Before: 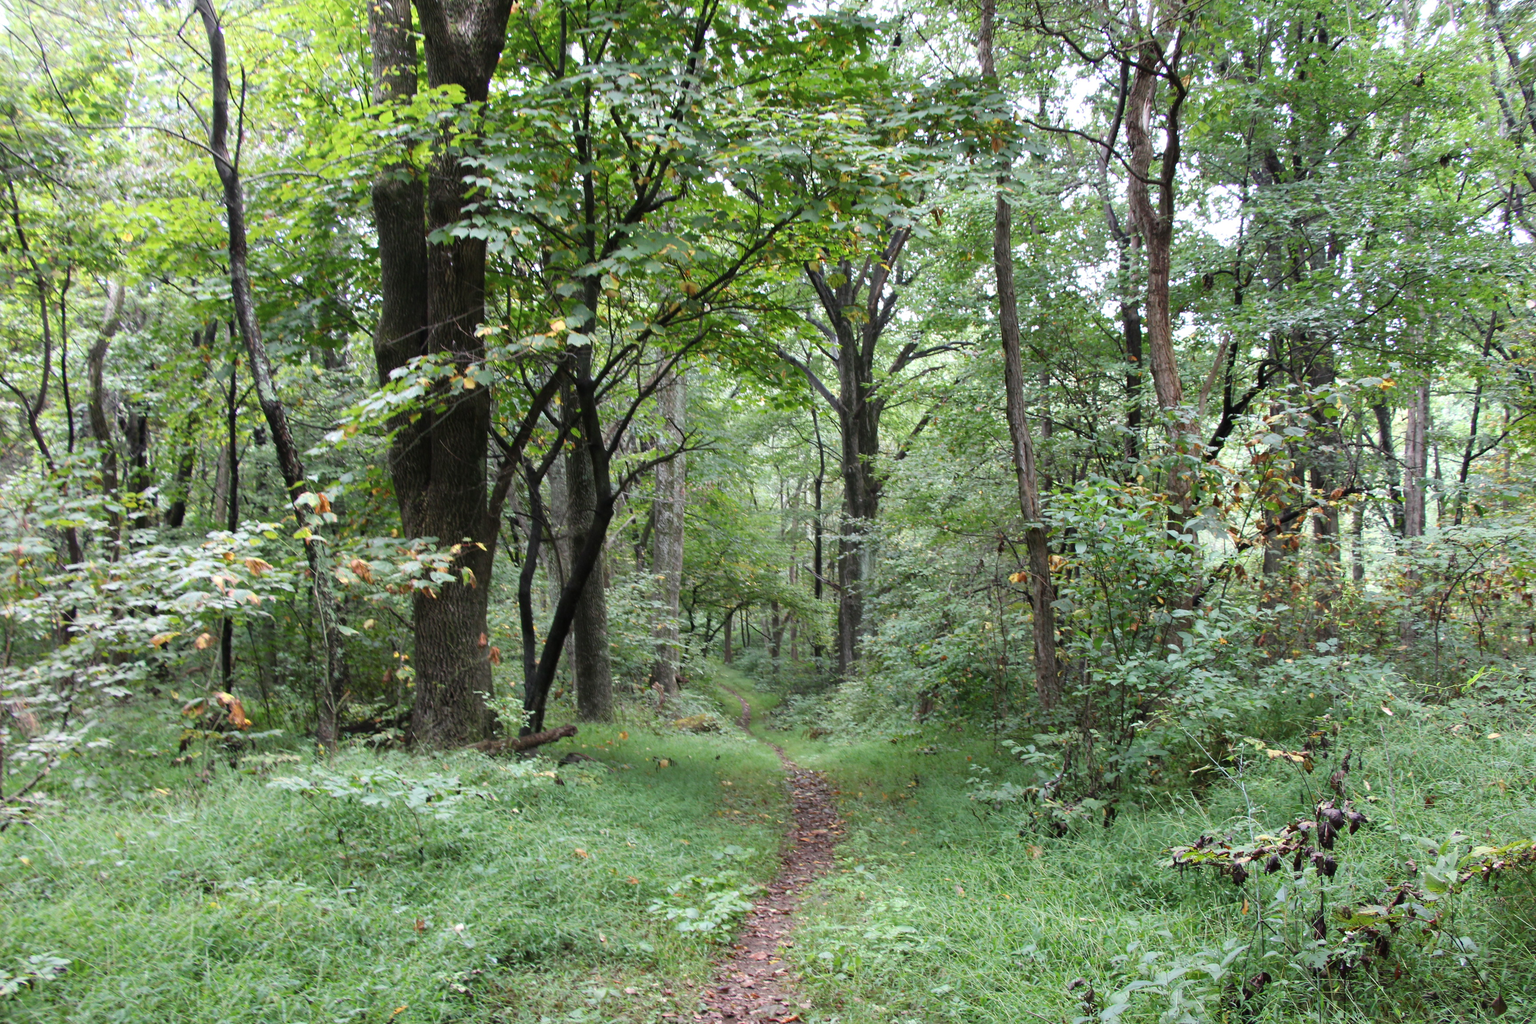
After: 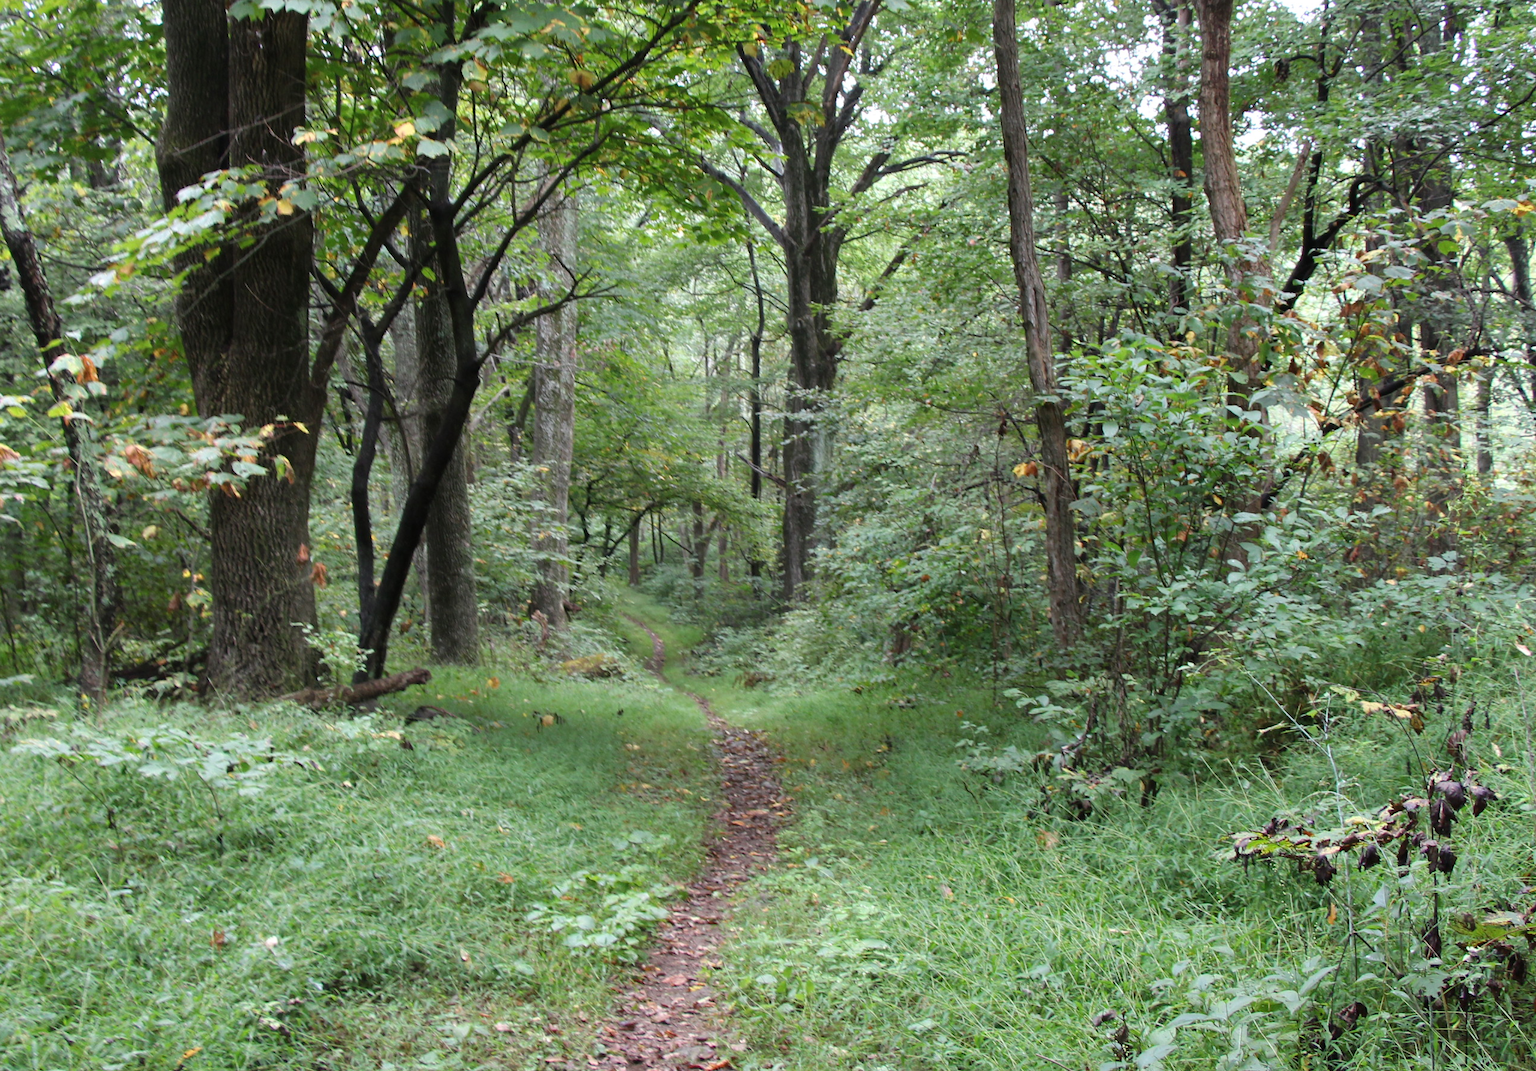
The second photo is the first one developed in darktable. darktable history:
crop: left 16.821%, top 22.467%, right 9.066%
